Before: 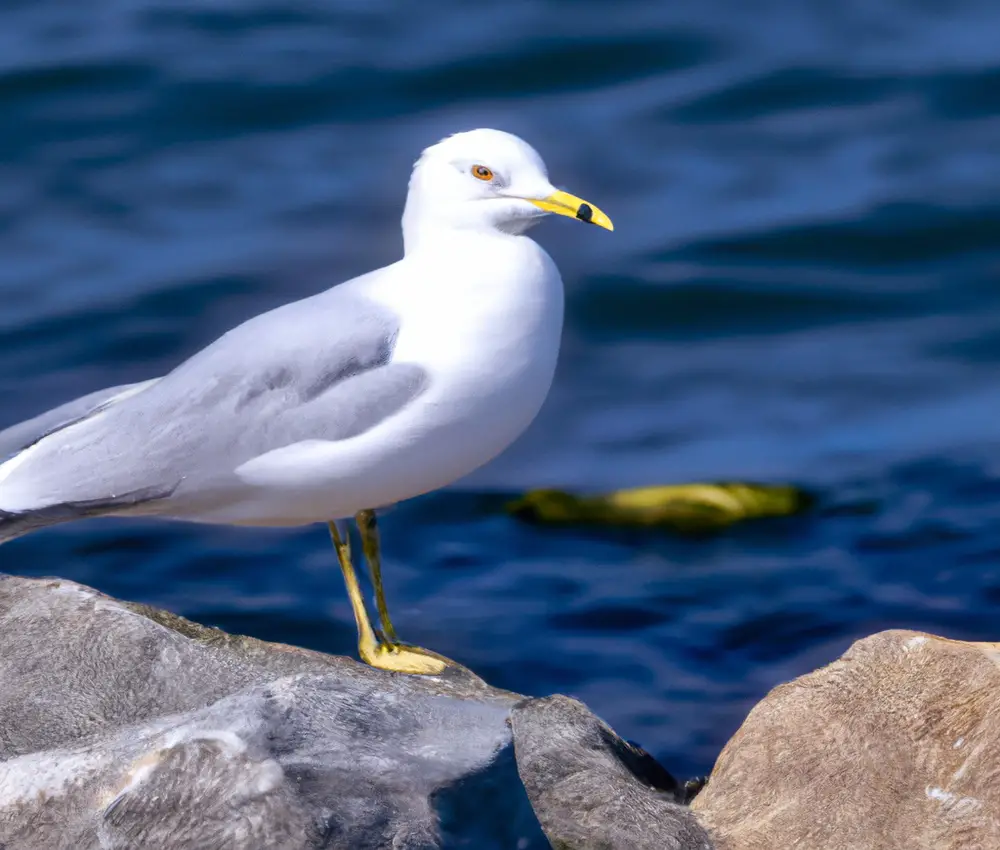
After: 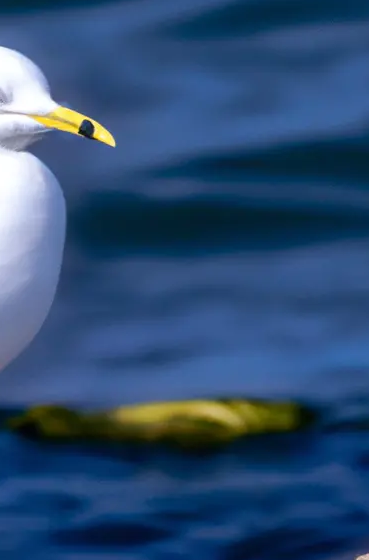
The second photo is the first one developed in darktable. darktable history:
crop and rotate: left 49.846%, top 10.108%, right 13.169%, bottom 23.998%
tone equalizer: edges refinement/feathering 500, mask exposure compensation -1.57 EV, preserve details guided filter
